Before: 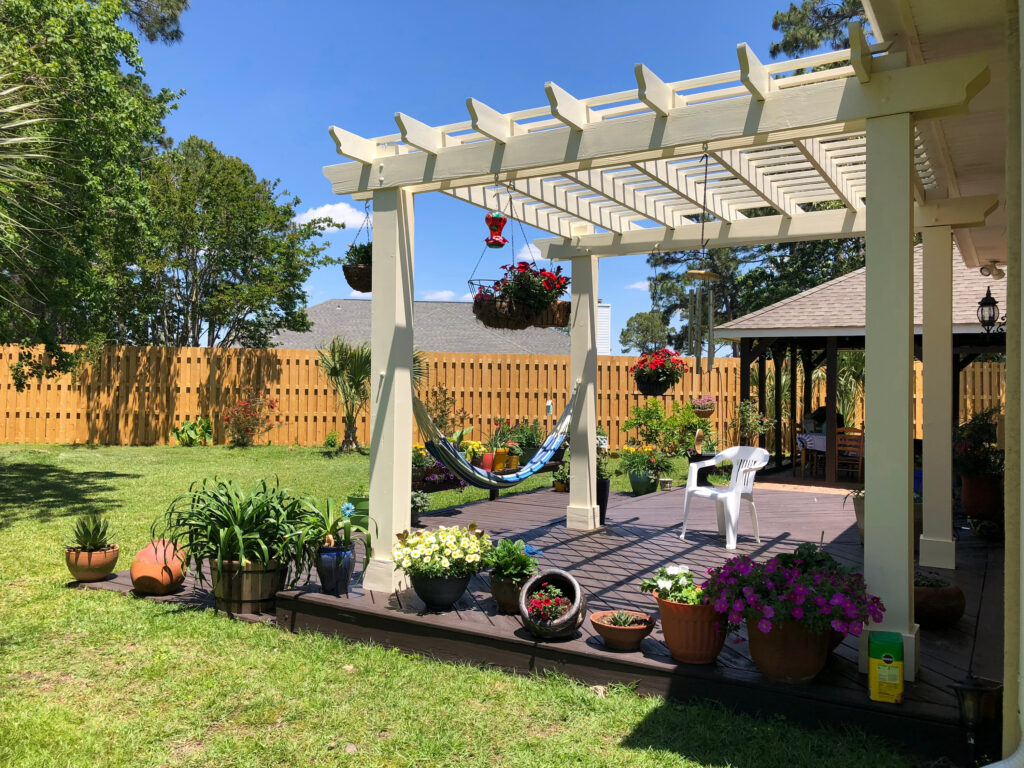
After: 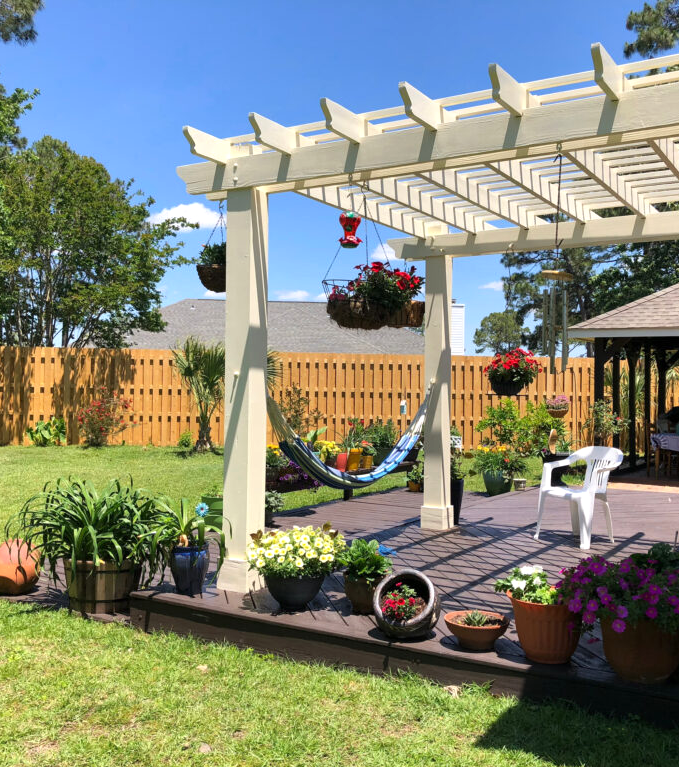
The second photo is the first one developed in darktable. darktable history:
exposure: exposure 0.191 EV, compensate exposure bias true, compensate highlight preservation false
crop and rotate: left 14.305%, right 19.326%
